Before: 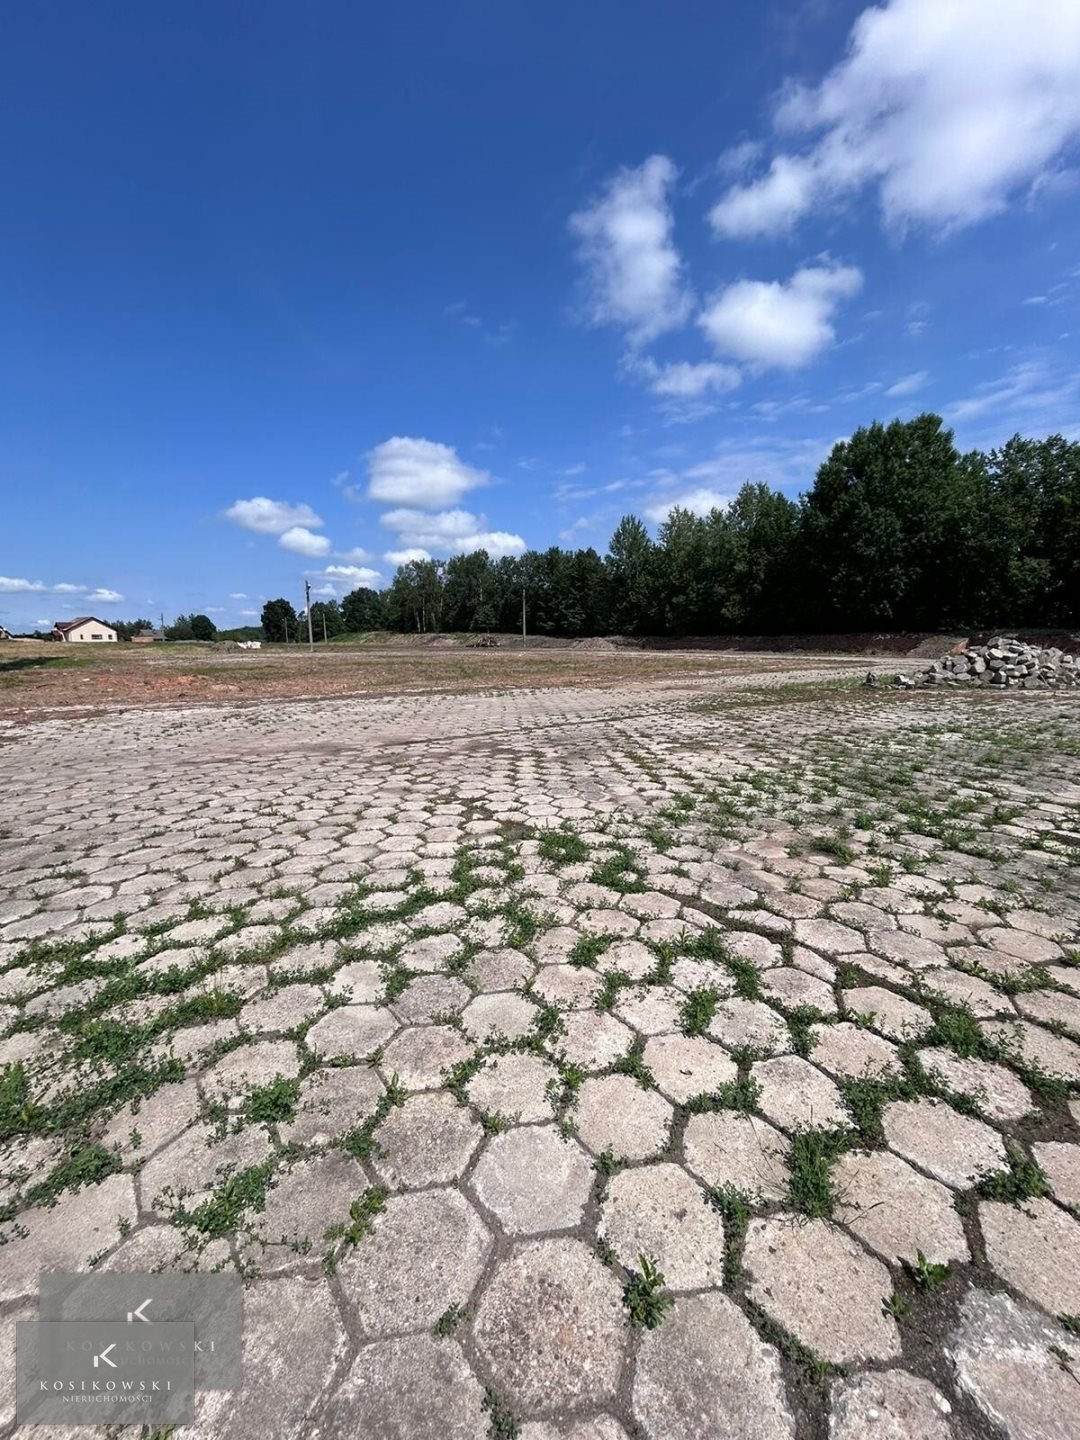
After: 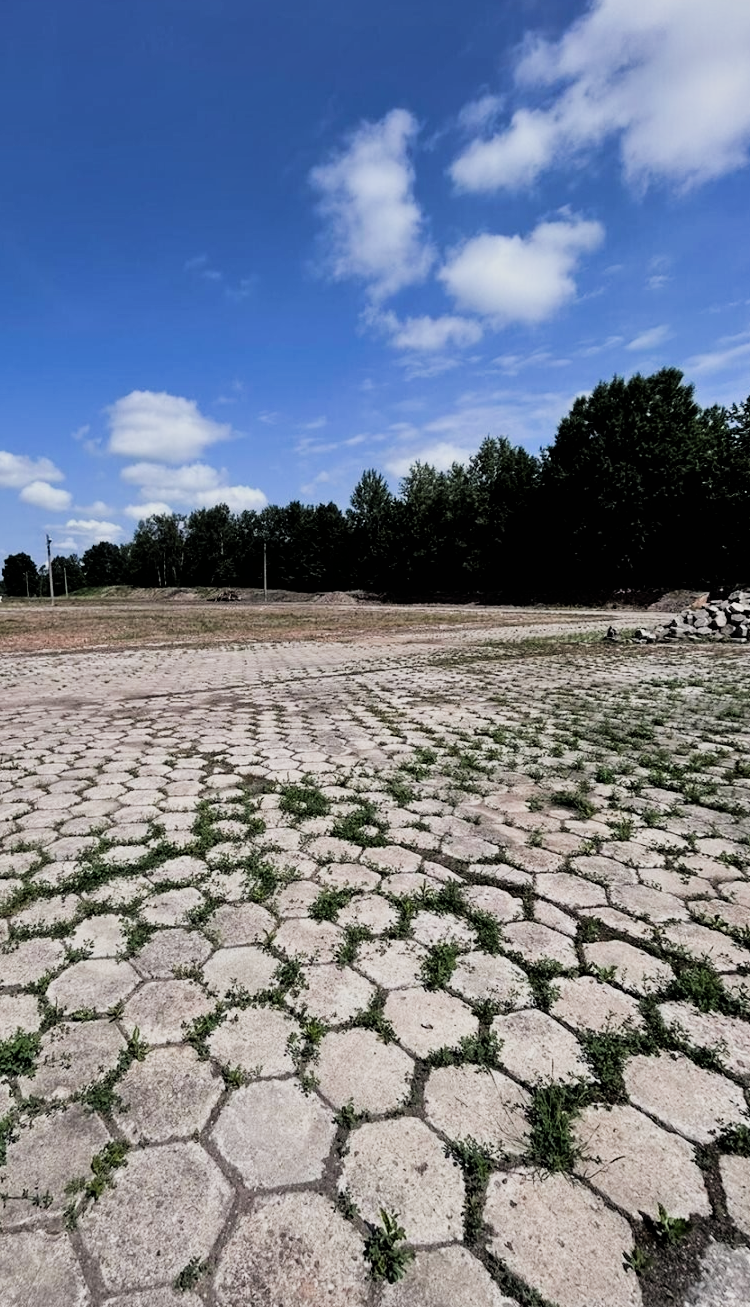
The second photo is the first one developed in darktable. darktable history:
shadows and highlights: shadows 53.24, soften with gaussian
filmic rgb: black relative exposure -5.02 EV, white relative exposure 4 EV, threshold 5.98 EV, hardness 2.88, contrast 1.3, highlights saturation mix -28.74%, enable highlight reconstruction true
crop and rotate: left 24.056%, top 3.203%, right 6.45%, bottom 5.972%
